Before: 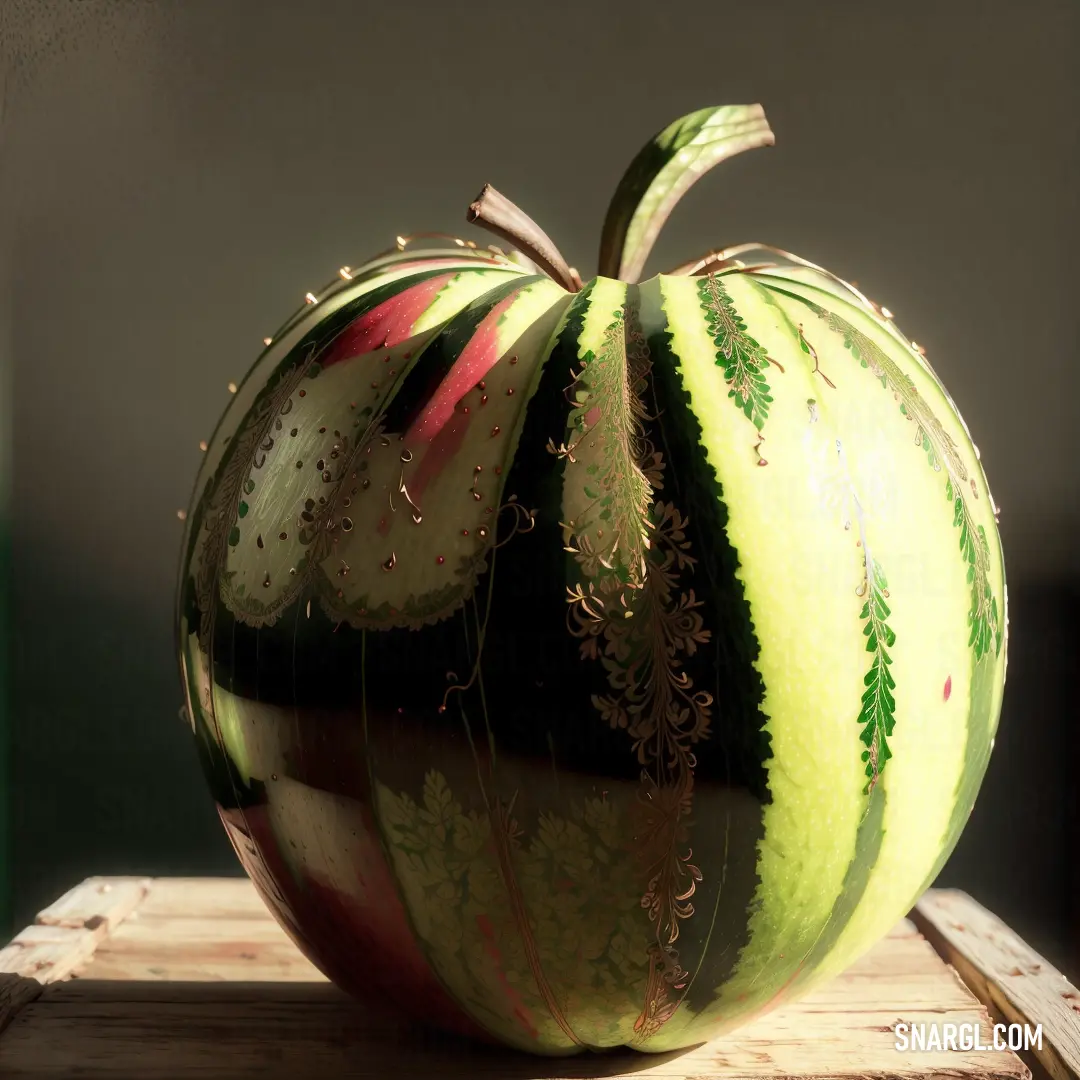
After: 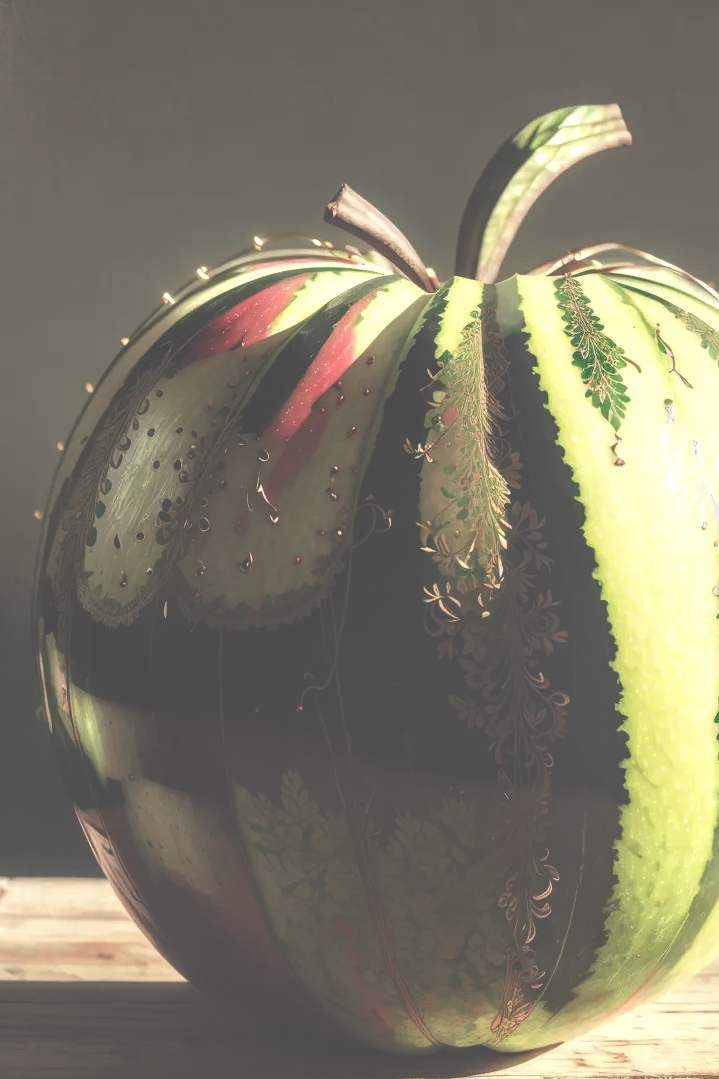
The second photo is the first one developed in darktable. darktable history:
crop and rotate: left 13.344%, right 20.045%
local contrast: highlights 62%, detail 143%, midtone range 0.431
exposure: black level correction -0.086, compensate highlight preservation false
